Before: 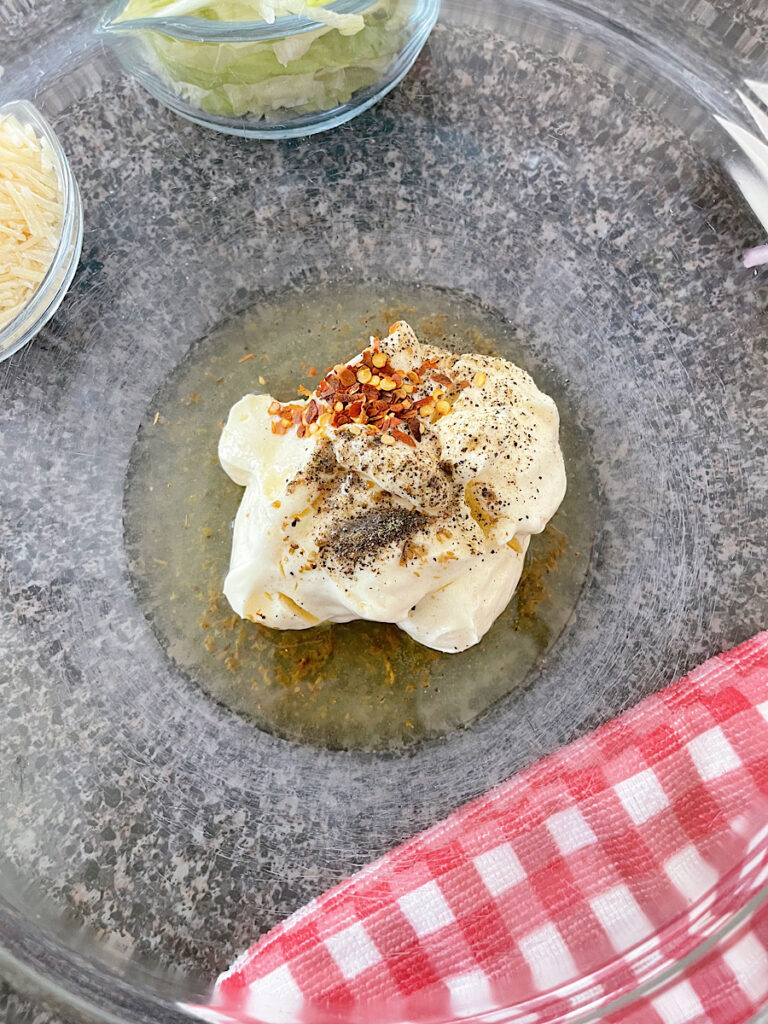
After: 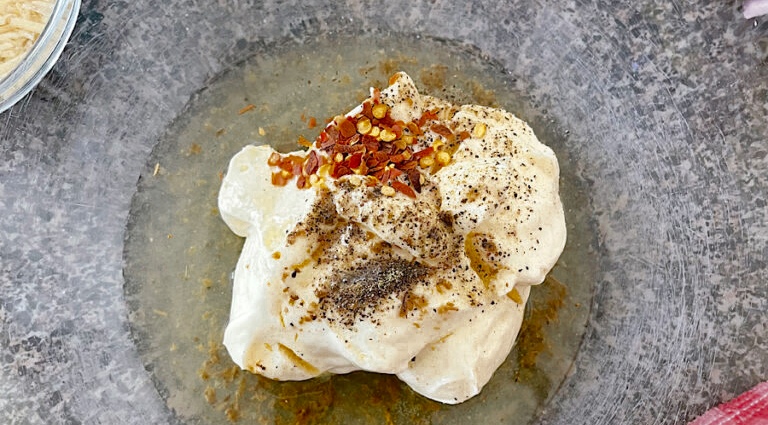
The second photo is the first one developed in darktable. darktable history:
color correction: highlights b* 0.035
color zones: curves: ch0 [(0.11, 0.396) (0.195, 0.36) (0.25, 0.5) (0.303, 0.412) (0.357, 0.544) (0.75, 0.5) (0.967, 0.328)]; ch1 [(0, 0.468) (0.112, 0.512) (0.202, 0.6) (0.25, 0.5) (0.307, 0.352) (0.357, 0.544) (0.75, 0.5) (0.963, 0.524)]
crop and rotate: top 24.343%, bottom 34.143%
